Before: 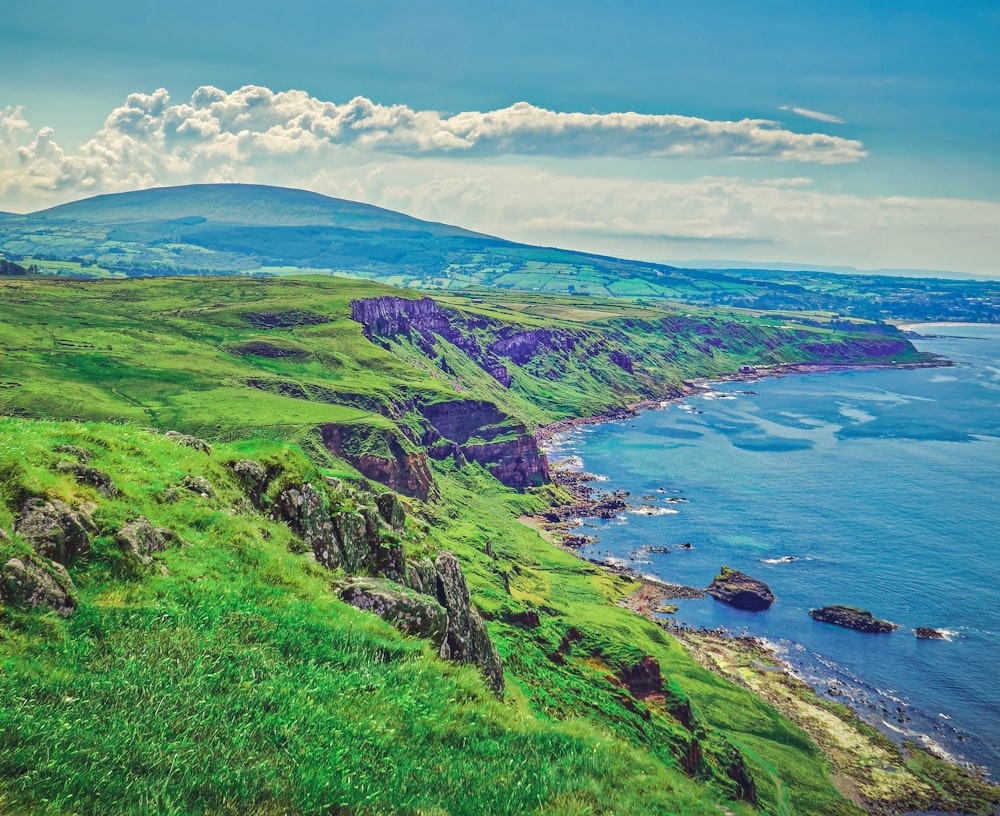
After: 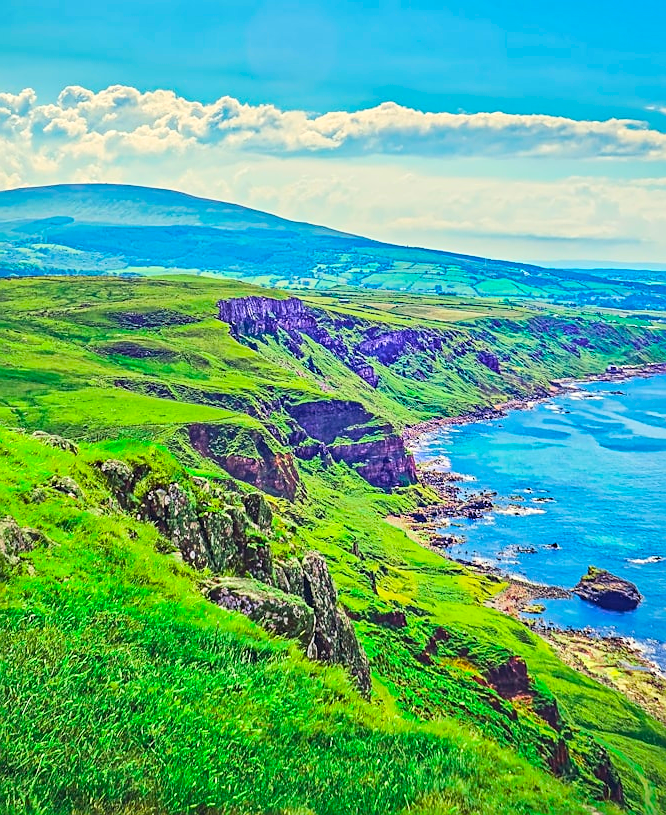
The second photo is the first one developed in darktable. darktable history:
crop and rotate: left 13.37%, right 20.01%
exposure: exposure -0.04 EV, compensate highlight preservation false
sharpen: amount 0.495
color balance rgb: power › hue 62.36°, perceptual saturation grading › global saturation 19.719%, global vibrance 20%
contrast brightness saturation: contrast 0.2, brightness 0.165, saturation 0.22
